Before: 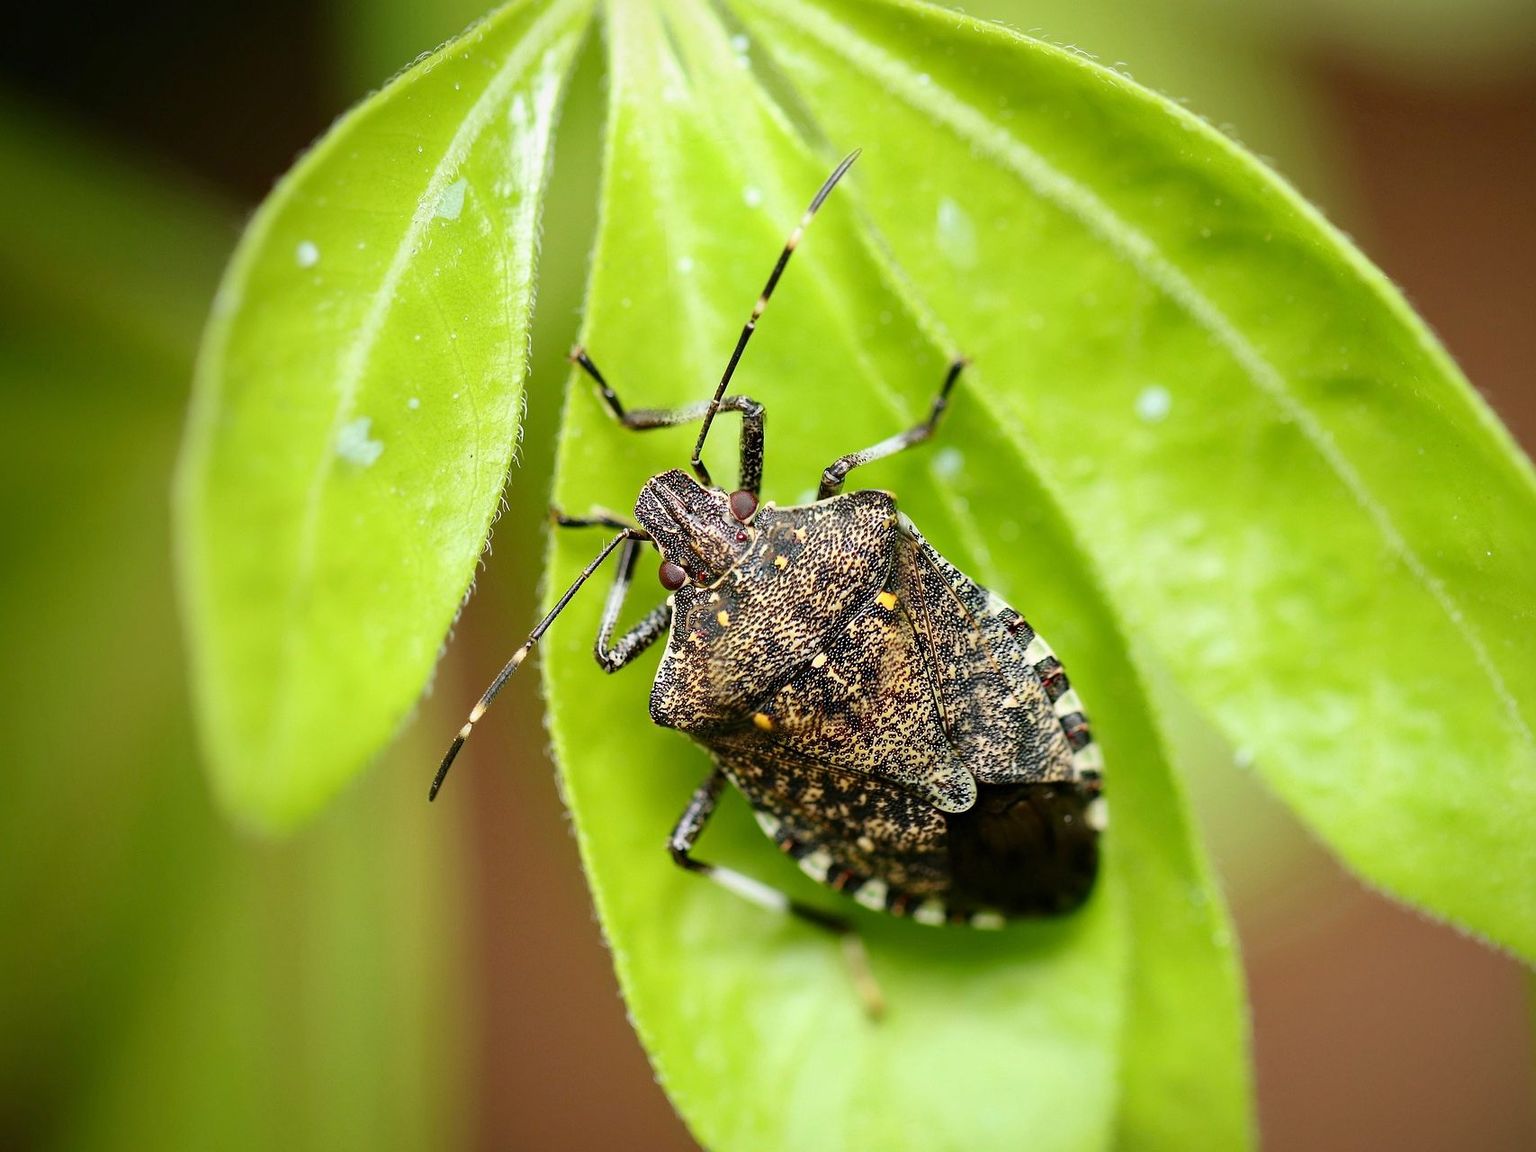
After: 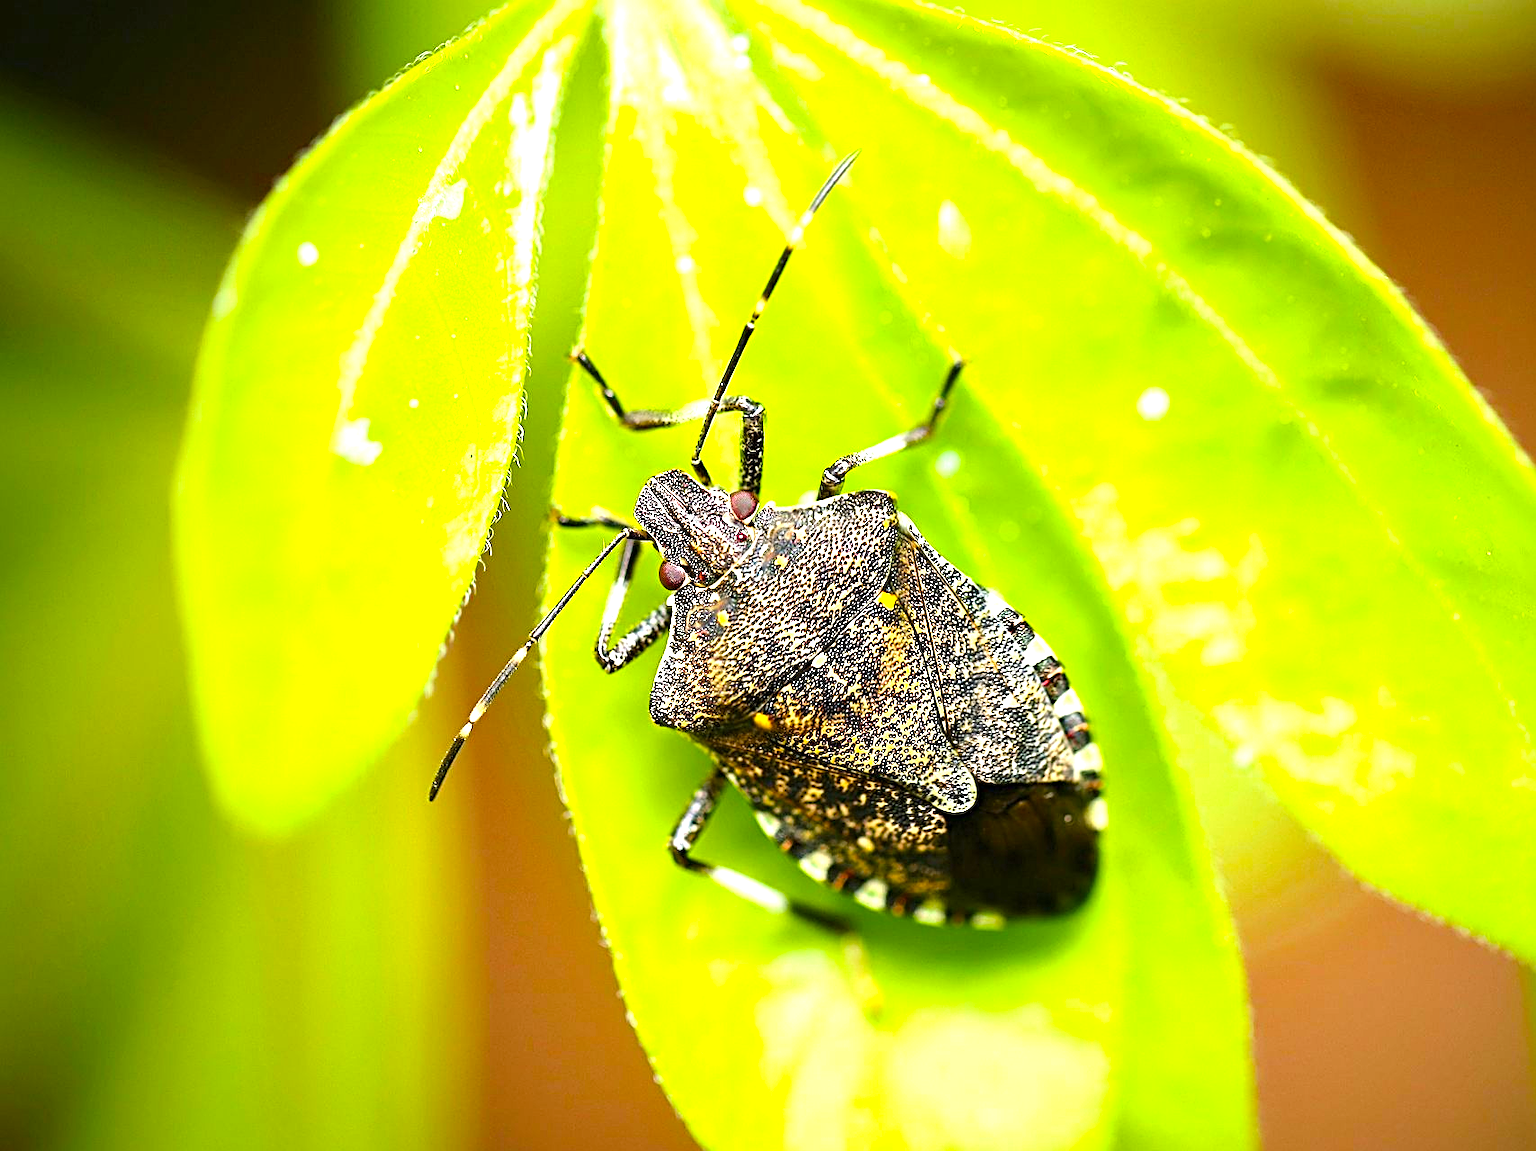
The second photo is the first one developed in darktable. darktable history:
color balance rgb: perceptual saturation grading › global saturation 30%, global vibrance 20%
exposure: black level correction 0, exposure 1.1 EV, compensate exposure bias true, compensate highlight preservation false
sharpen: radius 2.767
